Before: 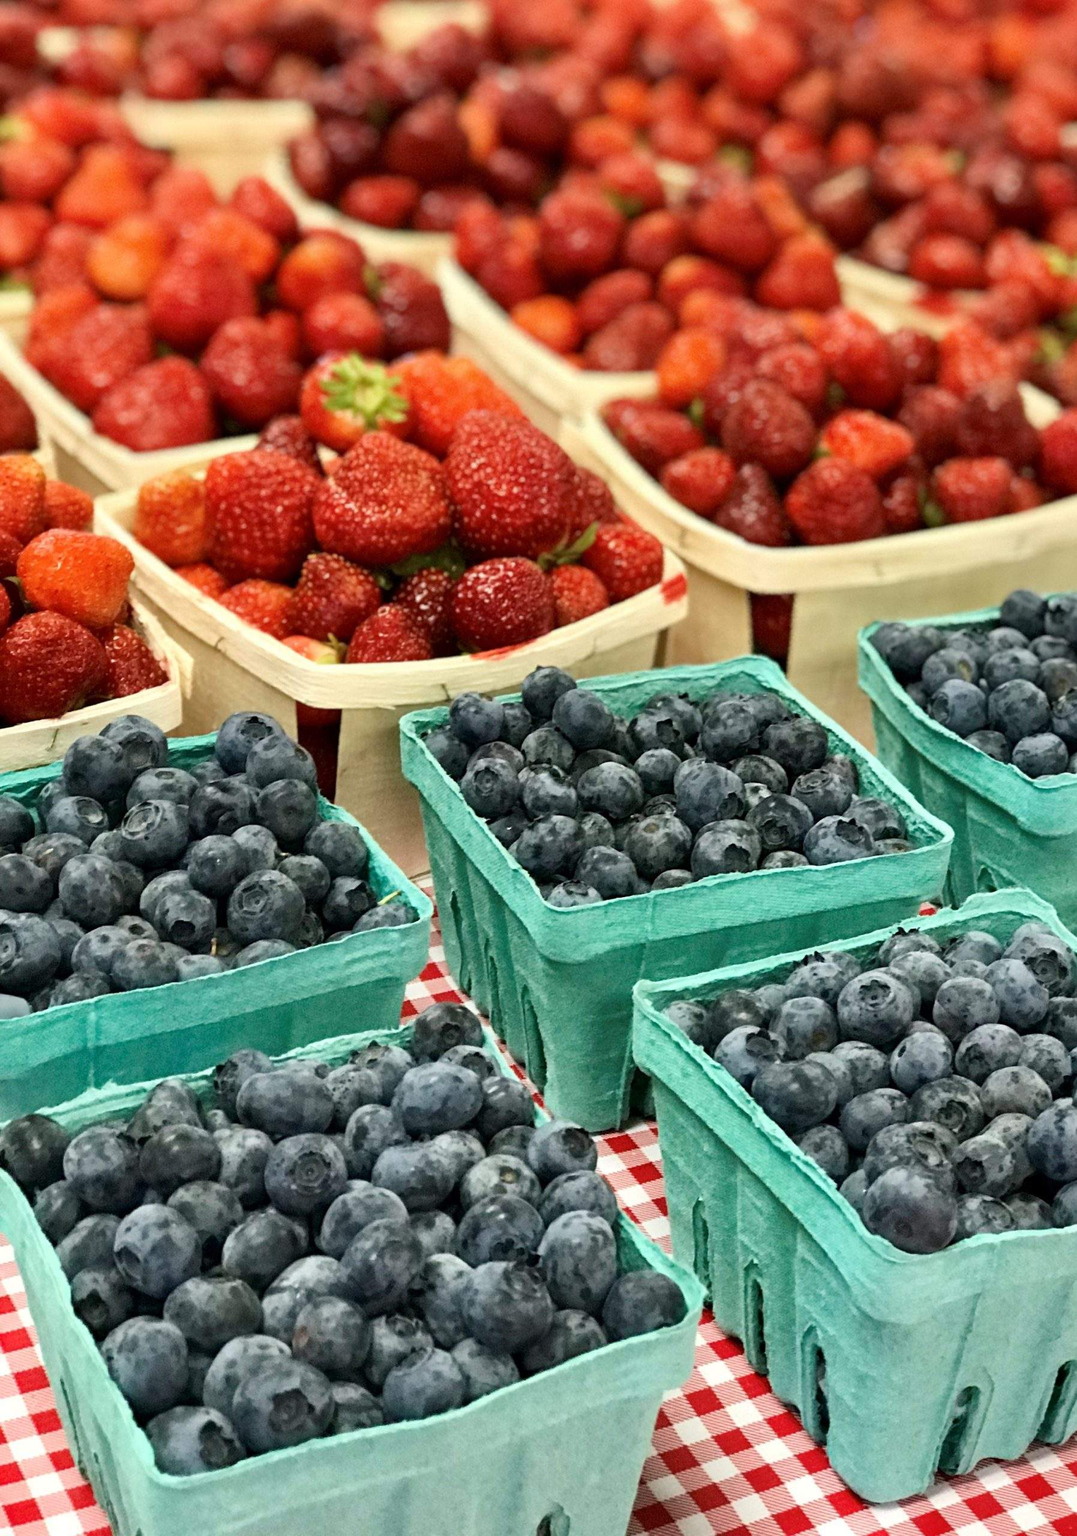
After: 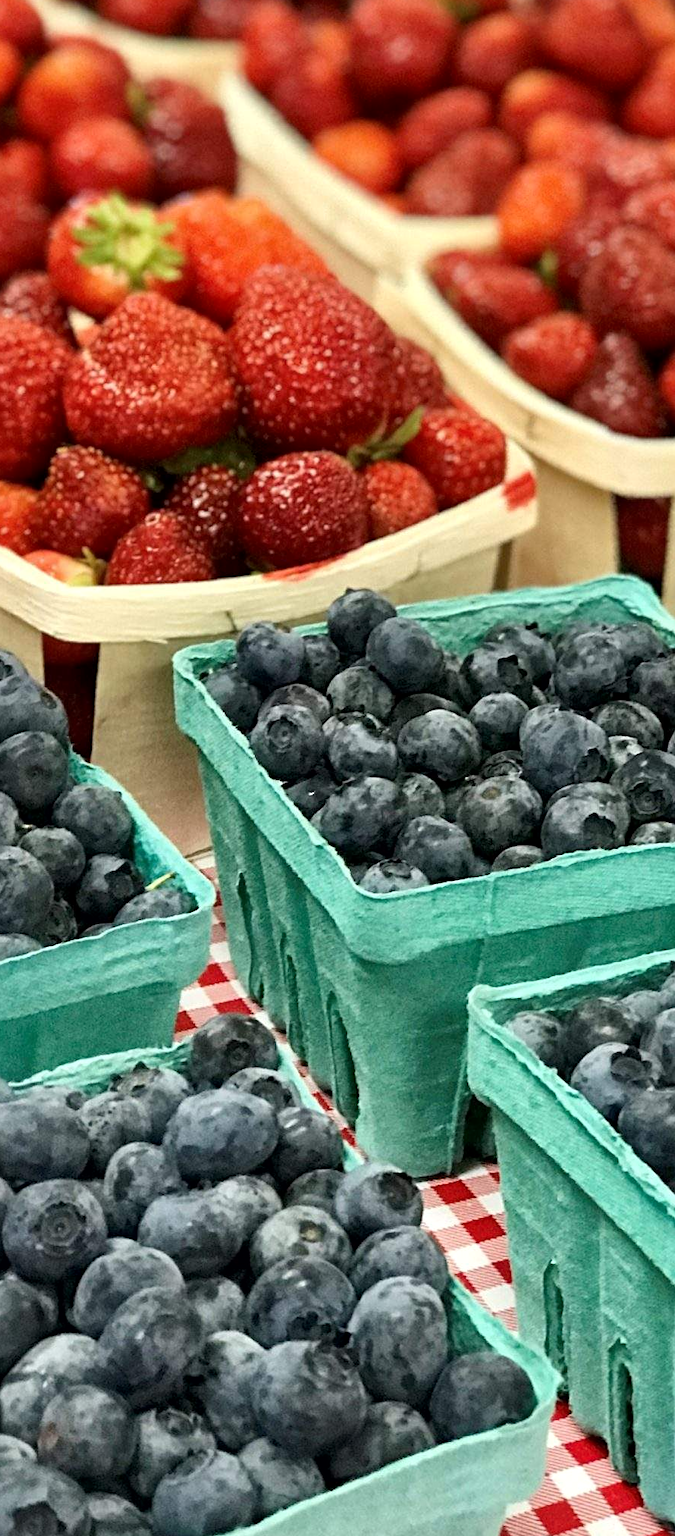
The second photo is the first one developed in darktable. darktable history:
crop and rotate: angle 0.024°, left 24.432%, top 13.058%, right 25.873%, bottom 7.75%
sharpen: amount 0.201
local contrast: mode bilateral grid, contrast 21, coarseness 50, detail 119%, midtone range 0.2
